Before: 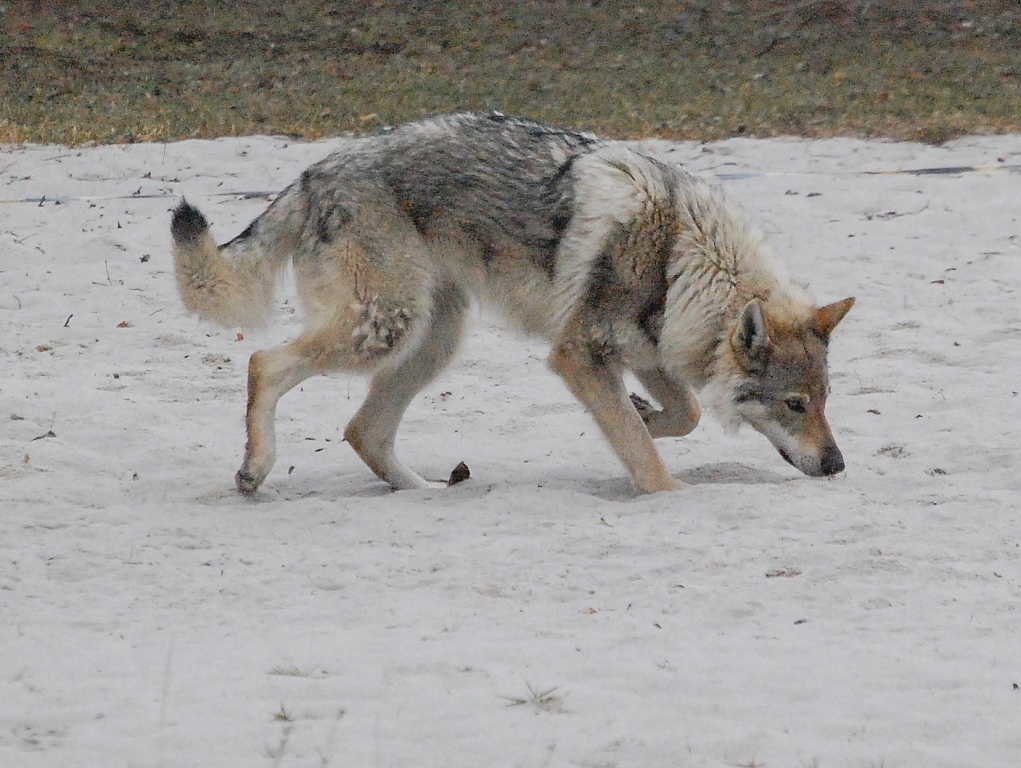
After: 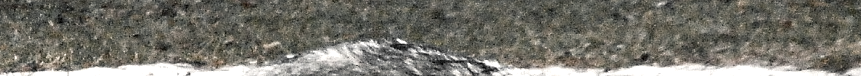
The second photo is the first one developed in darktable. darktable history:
tone equalizer: -8 EV -0.75 EV, -7 EV -0.7 EV, -6 EV -0.6 EV, -5 EV -0.4 EV, -3 EV 0.4 EV, -2 EV 0.6 EV, -1 EV 0.7 EV, +0 EV 0.75 EV, edges refinement/feathering 500, mask exposure compensation -1.57 EV, preserve details no
color balance rgb: shadows lift › chroma 2.79%, shadows lift › hue 190.66°, power › hue 171.85°, highlights gain › chroma 2.16%, highlights gain › hue 75.26°, global offset › luminance -0.51%, perceptual saturation grading › highlights -33.8%, perceptual saturation grading › mid-tones 14.98%, perceptual saturation grading › shadows 48.43%, perceptual brilliance grading › highlights 15.68%, perceptual brilliance grading › mid-tones 6.62%, perceptual brilliance grading › shadows -14.98%, global vibrance 11.32%, contrast 5.05%
crop and rotate: left 9.644%, top 9.491%, right 6.021%, bottom 80.509%
color zones: curves: ch0 [(0, 0.613) (0.01, 0.613) (0.245, 0.448) (0.498, 0.529) (0.642, 0.665) (0.879, 0.777) (0.99, 0.613)]; ch1 [(0, 0.035) (0.121, 0.189) (0.259, 0.197) (0.415, 0.061) (0.589, 0.022) (0.732, 0.022) (0.857, 0.026) (0.991, 0.053)]
